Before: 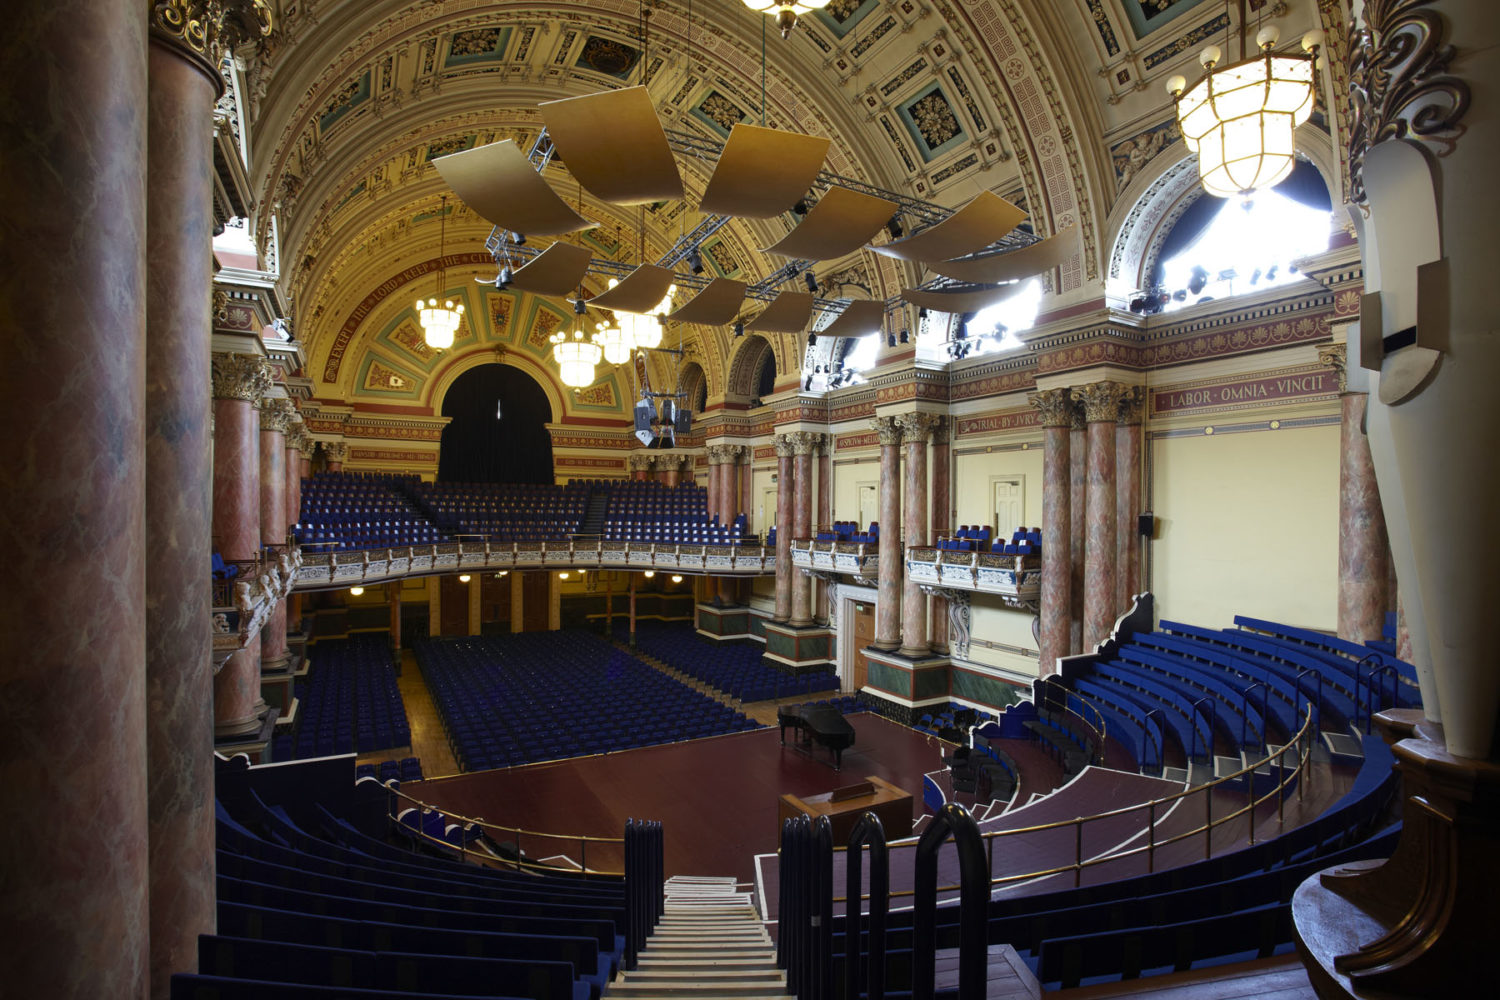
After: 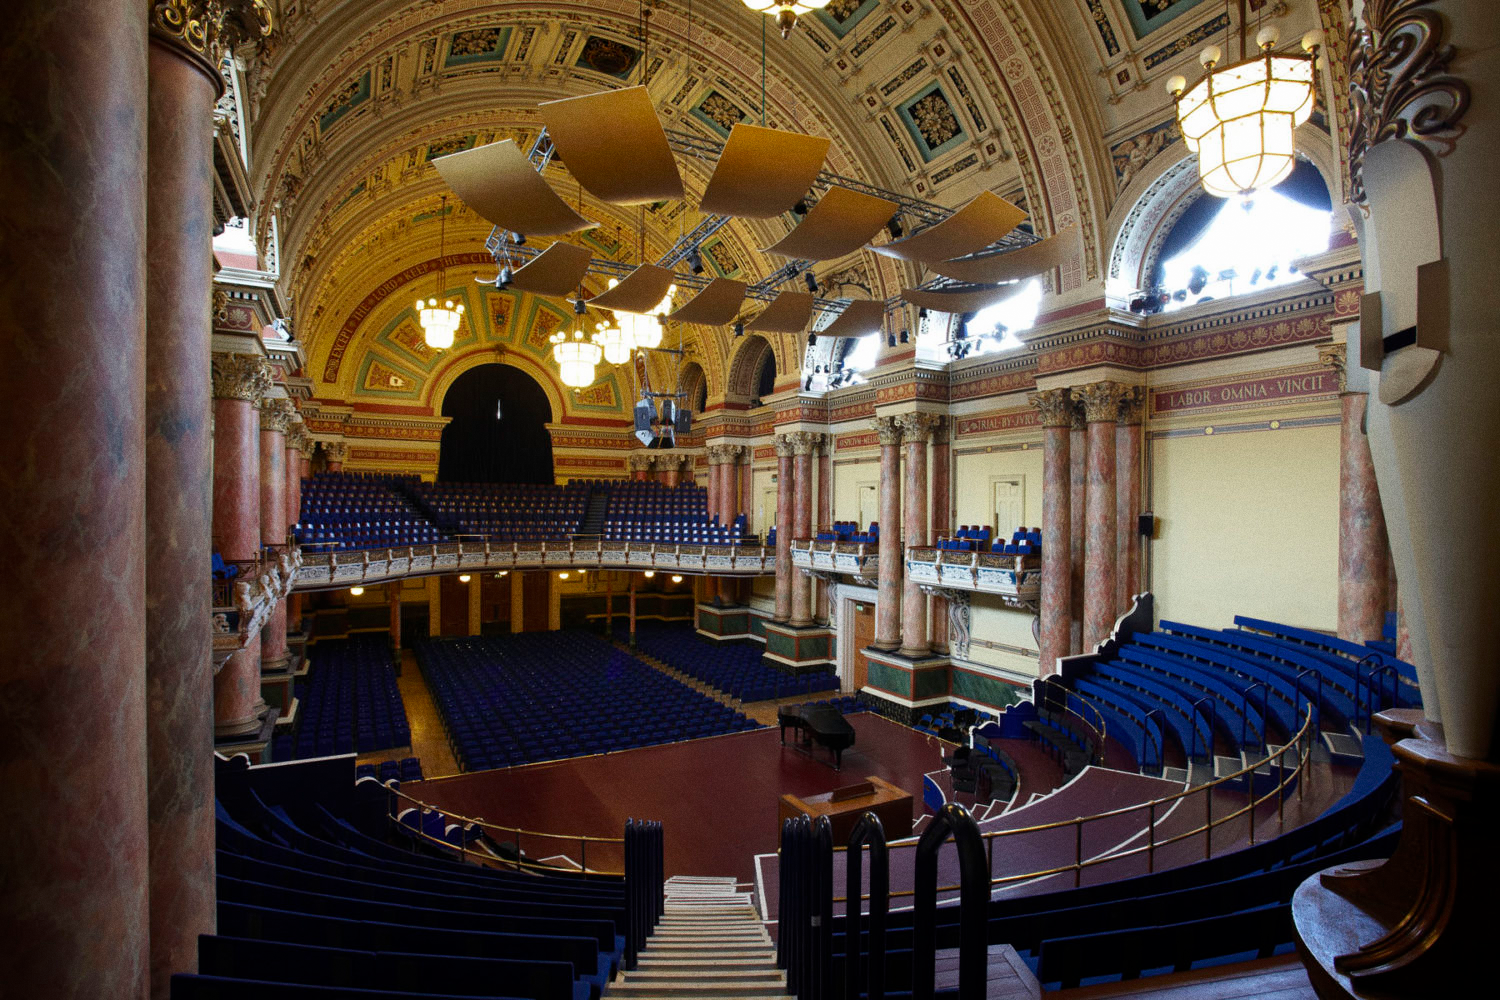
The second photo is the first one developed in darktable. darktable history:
exposure: exposure -0.021 EV, compensate highlight preservation false
grain: on, module defaults
vibrance: on, module defaults
